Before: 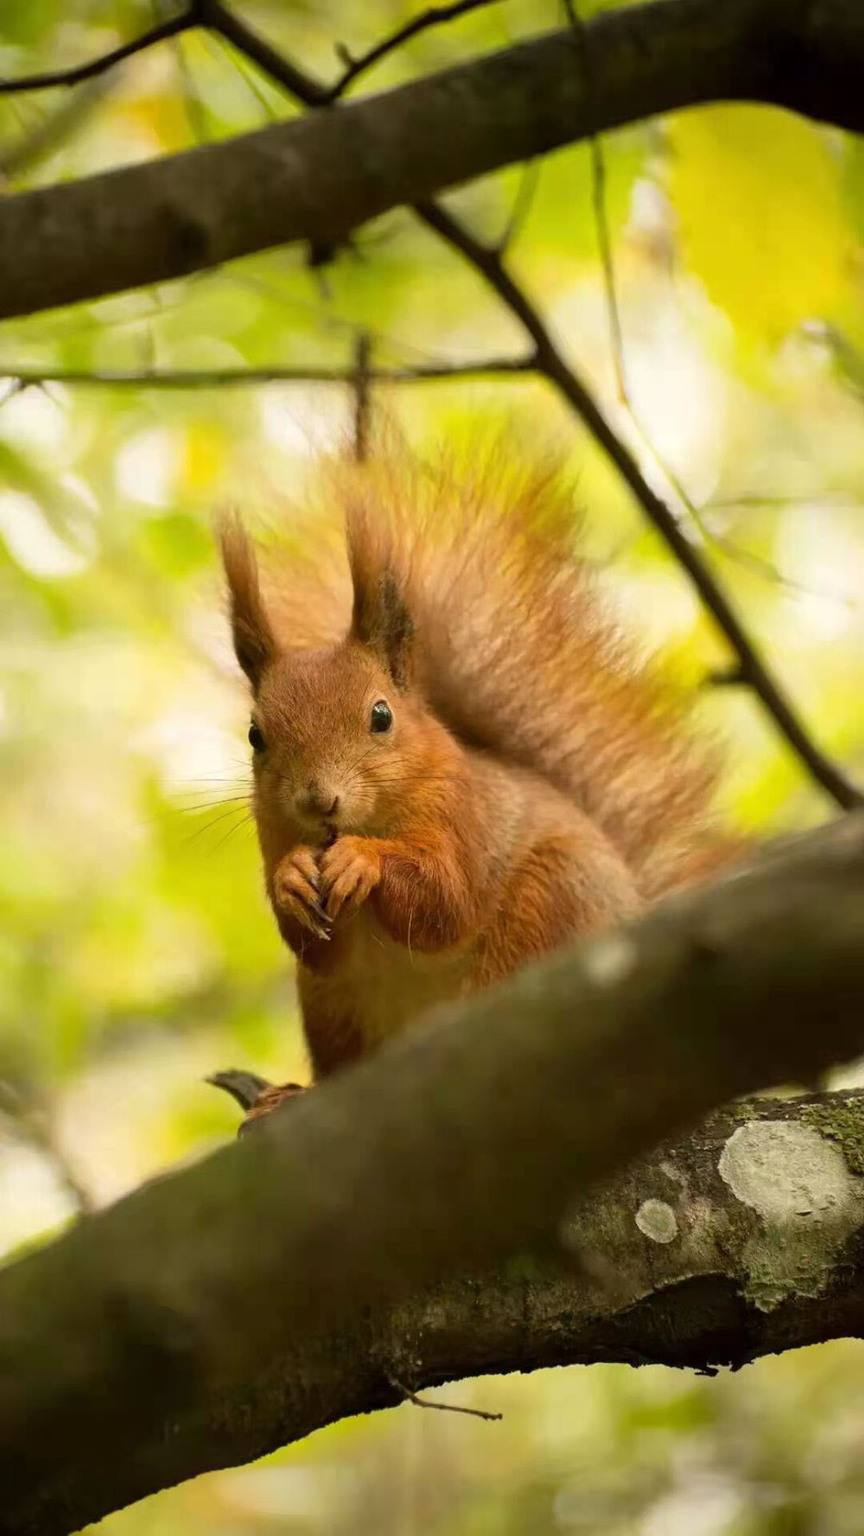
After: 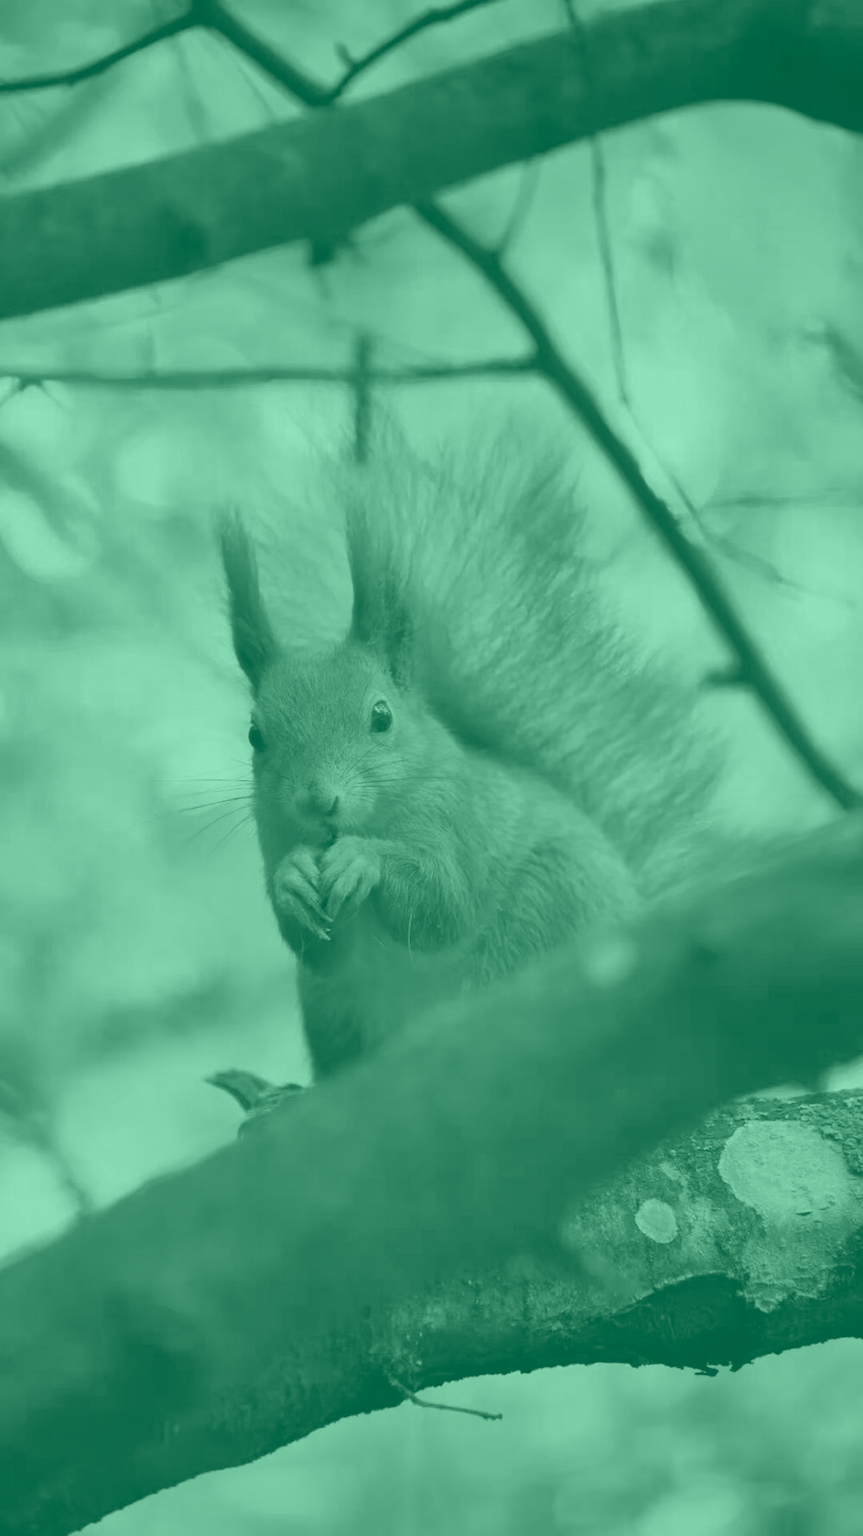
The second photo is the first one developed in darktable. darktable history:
colorize: hue 147.6°, saturation 65%, lightness 21.64%
shadows and highlights: shadows 60, highlights -60.23, soften with gaussian
